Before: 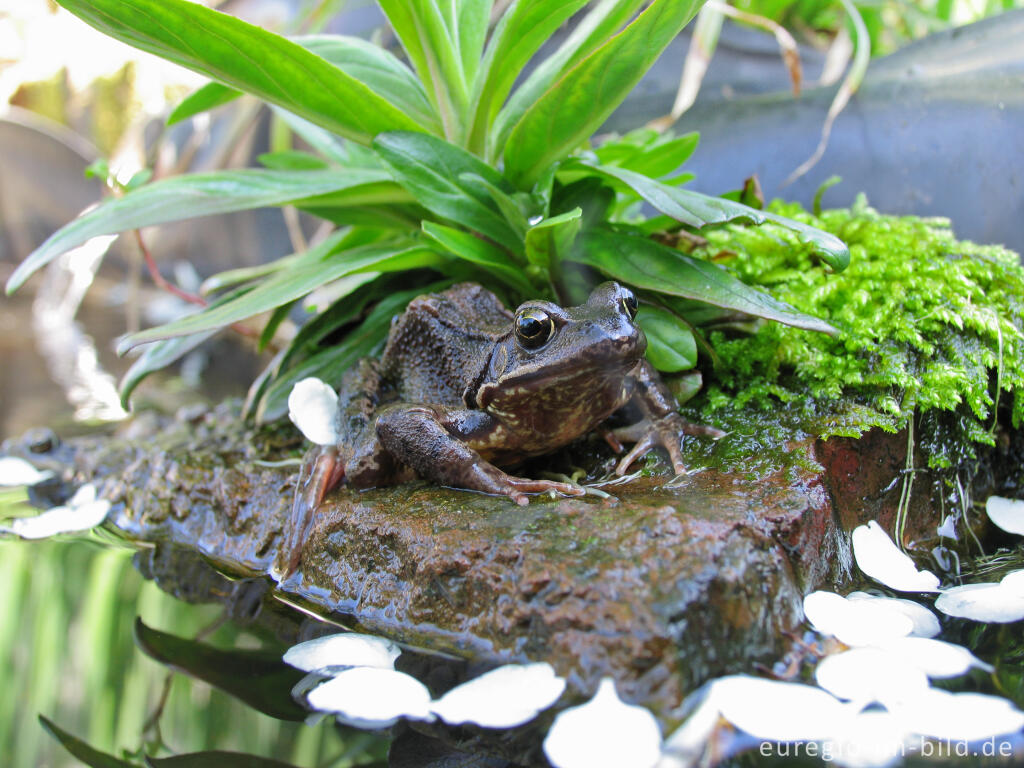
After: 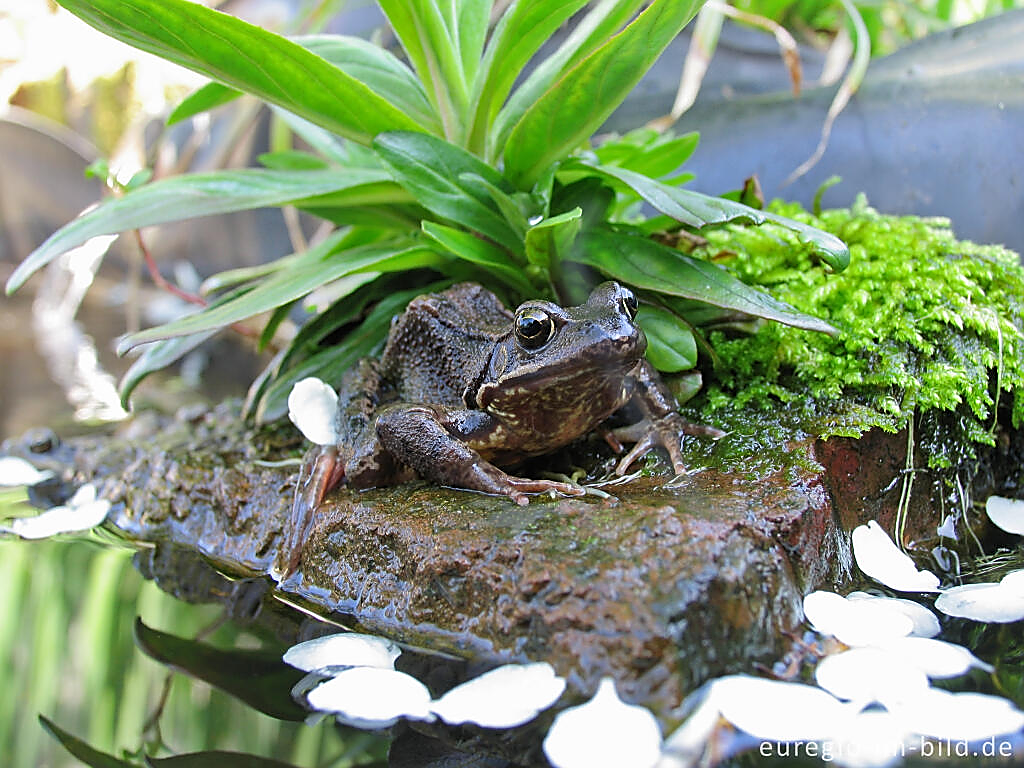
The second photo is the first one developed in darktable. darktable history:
sharpen: radius 1.384, amount 1.233, threshold 0.678
